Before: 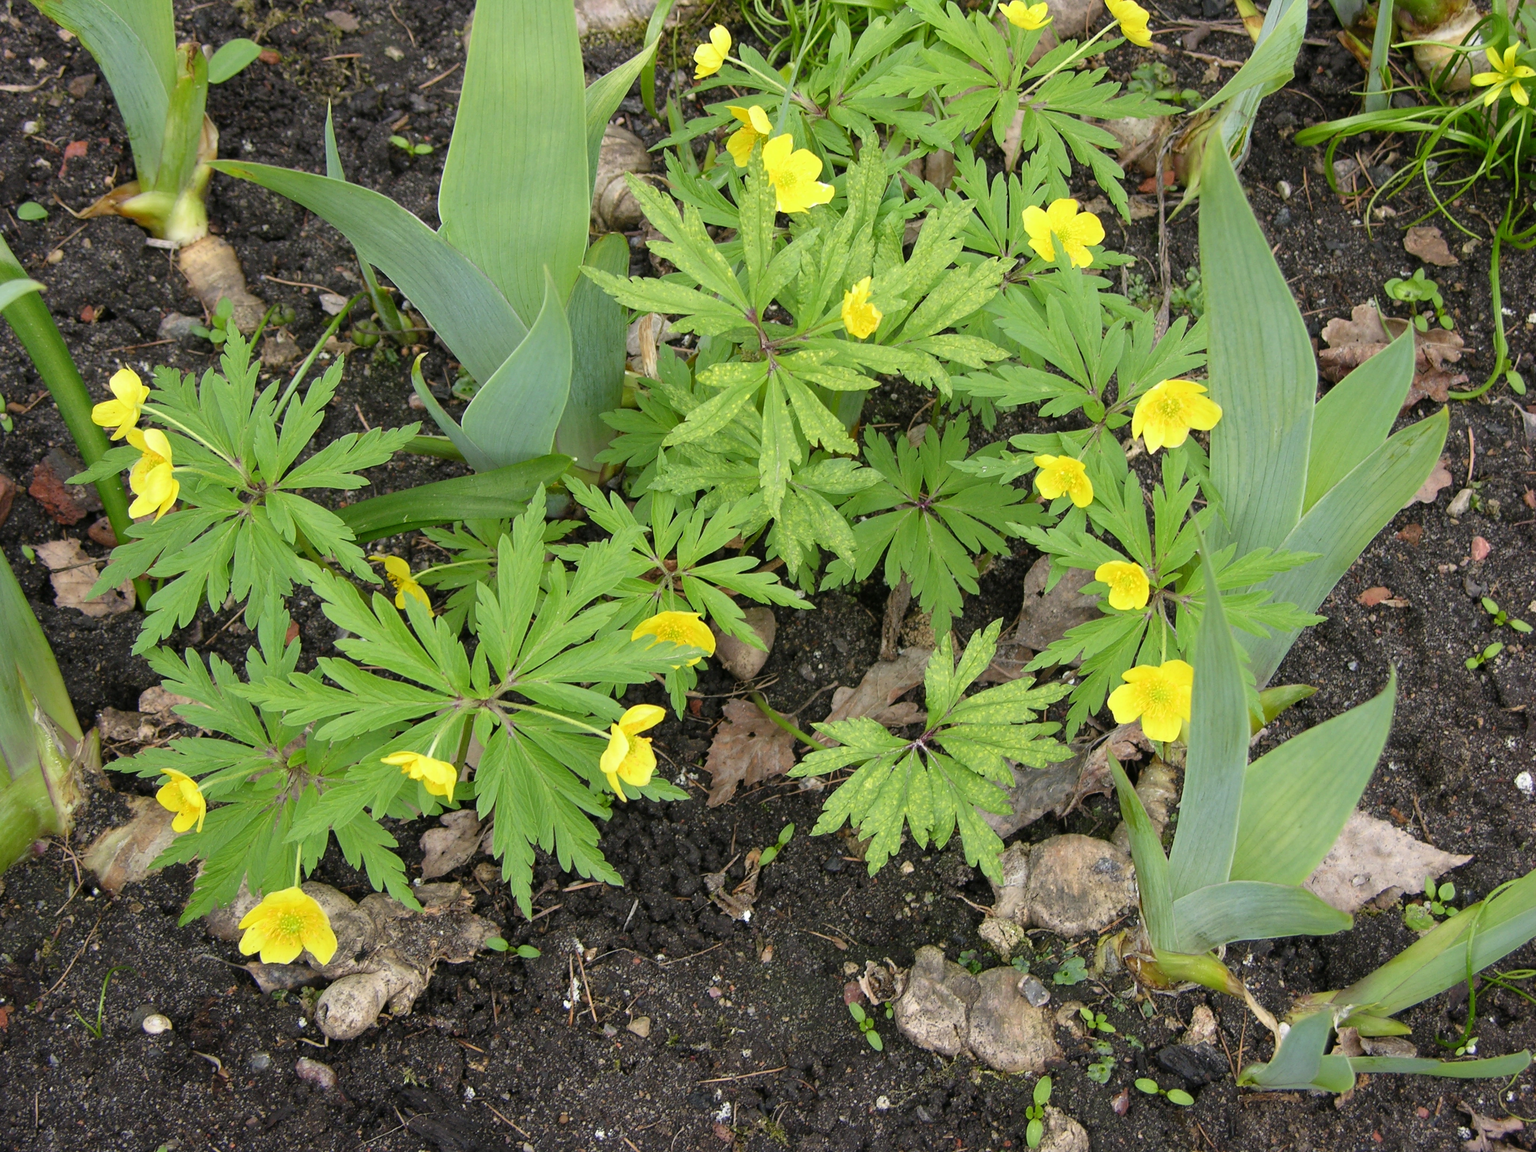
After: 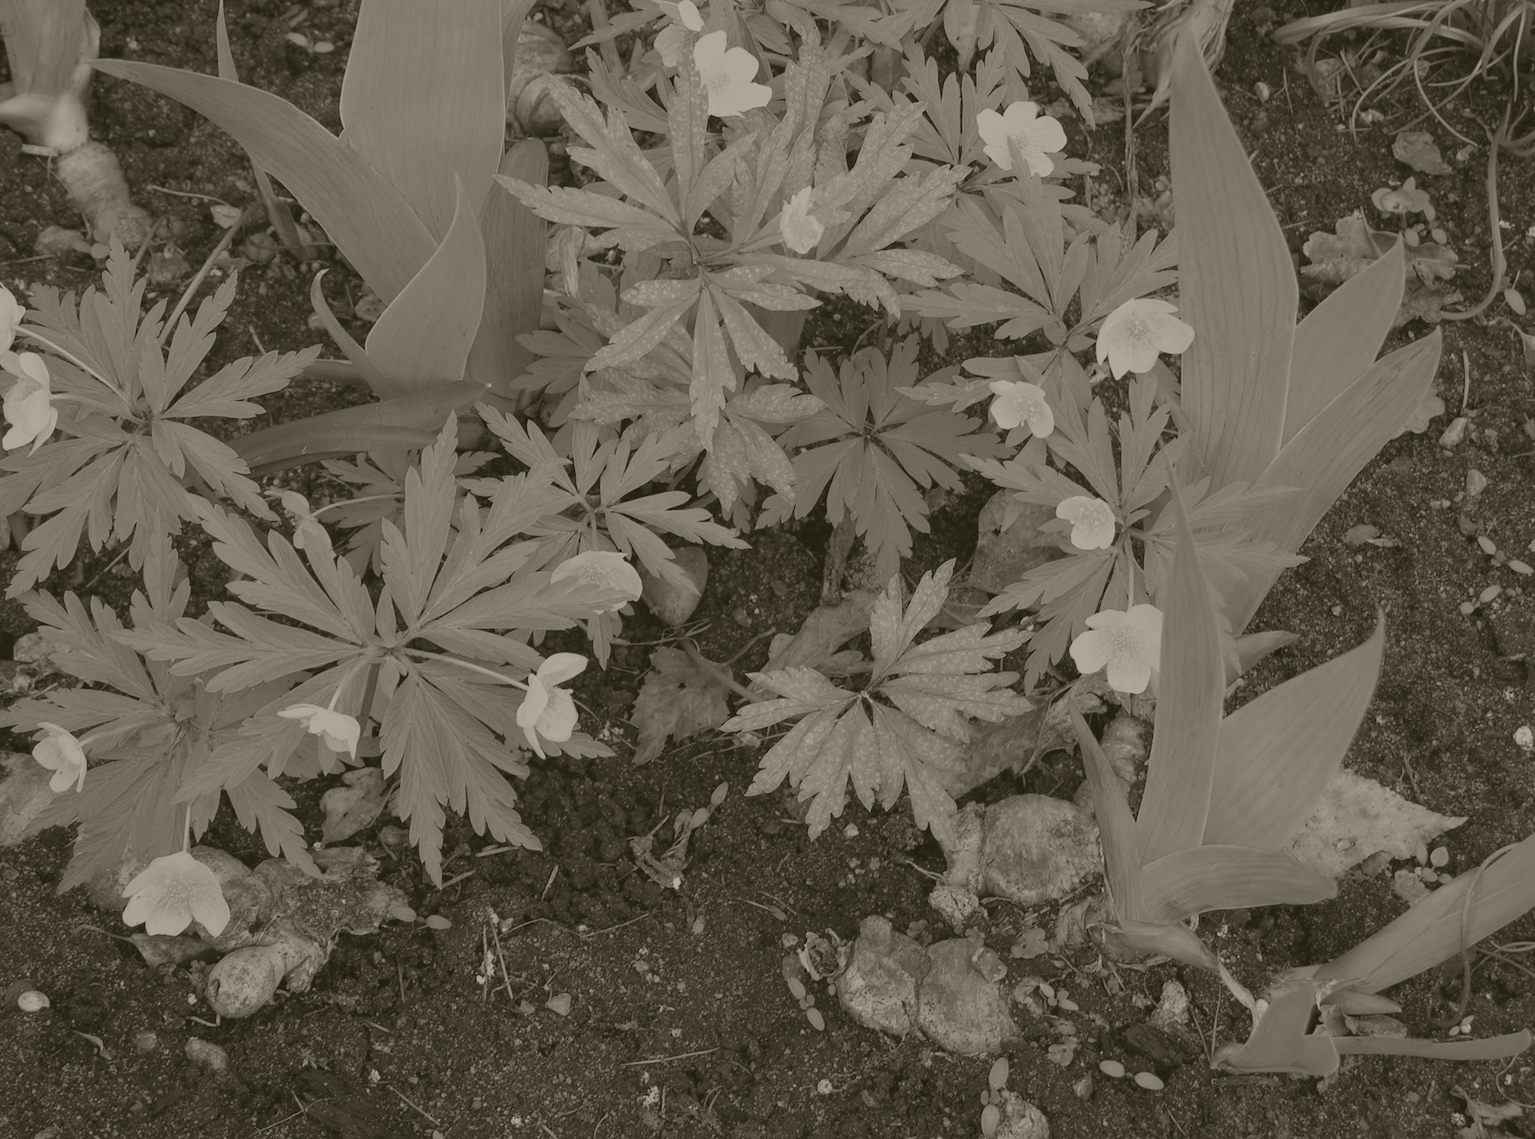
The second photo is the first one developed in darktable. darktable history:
colorize: hue 41.44°, saturation 22%, source mix 60%, lightness 10.61%
crop and rotate: left 8.262%, top 9.226%
white balance: red 1, blue 1
